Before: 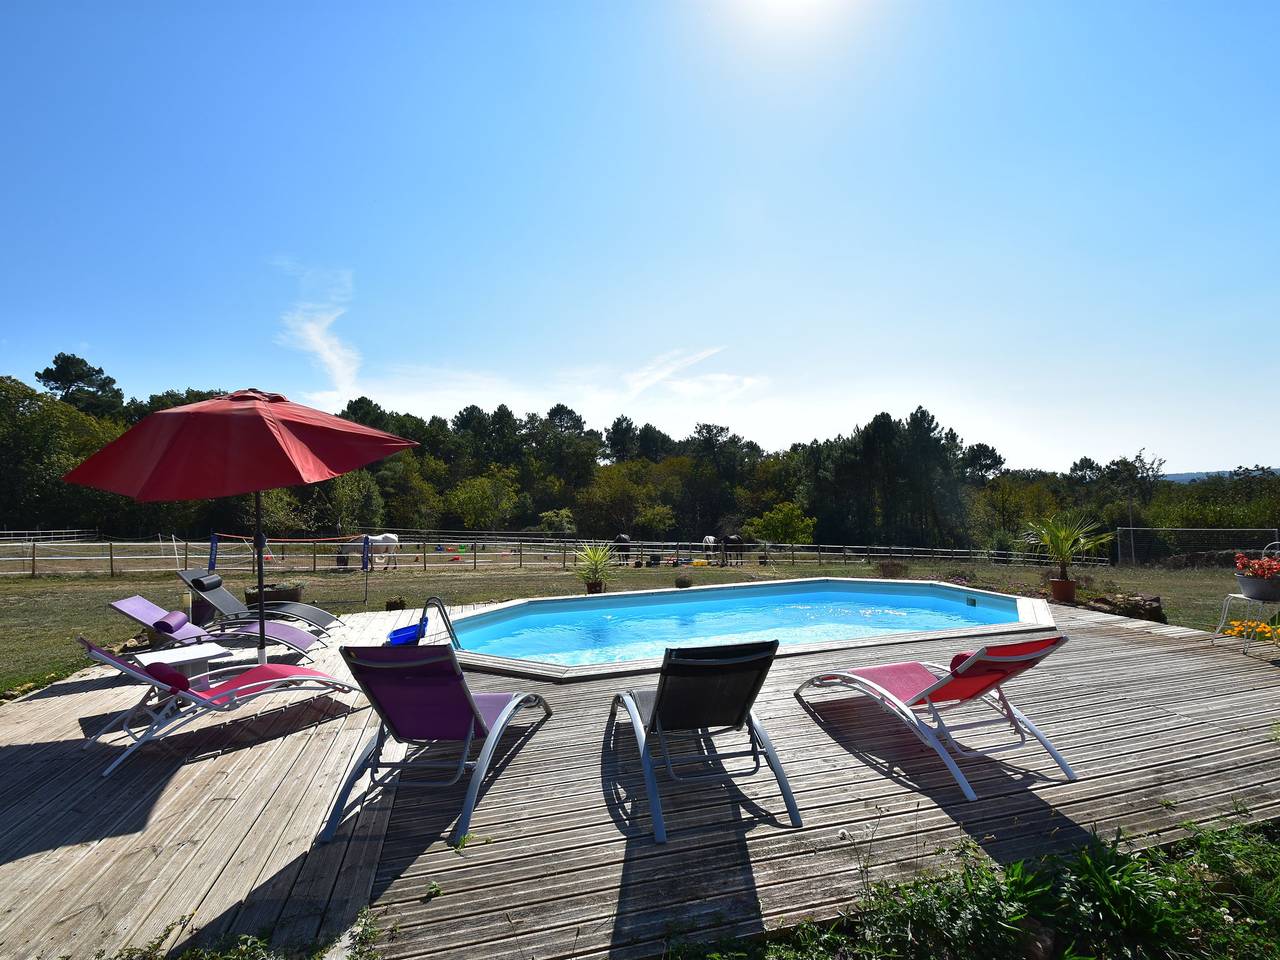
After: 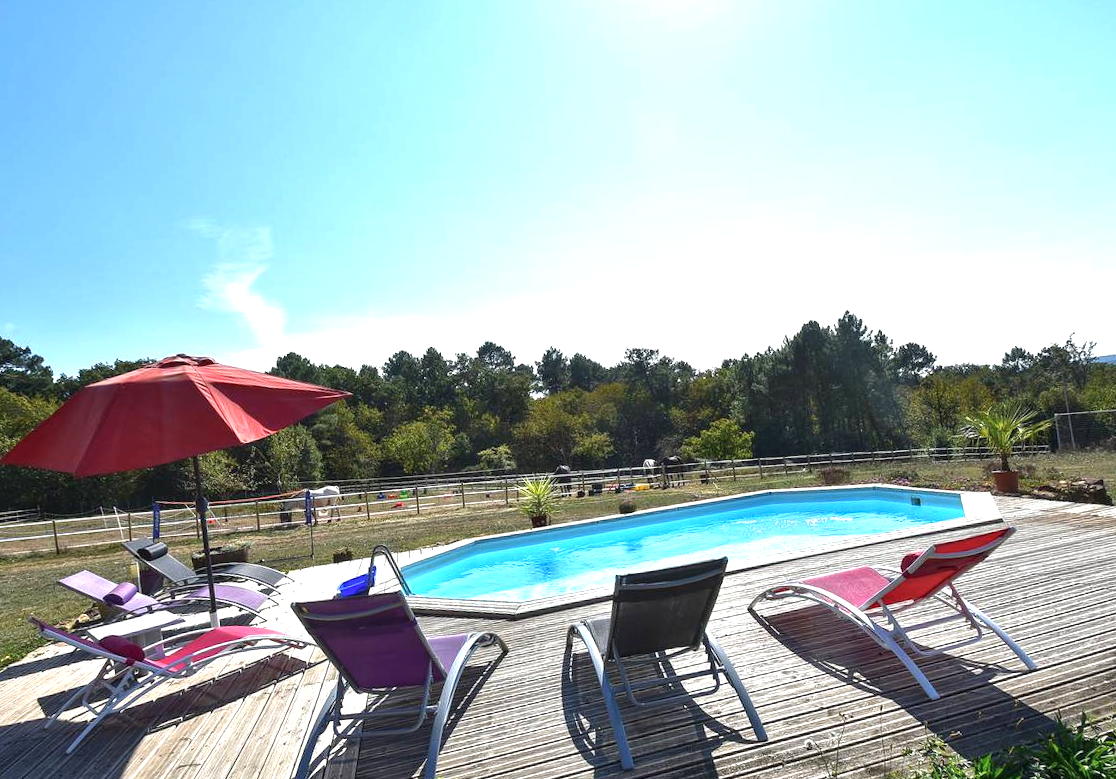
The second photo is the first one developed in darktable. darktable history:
rotate and perspective: rotation -5.2°, automatic cropping off
crop: left 7.856%, top 11.836%, right 10.12%, bottom 15.387%
exposure: black level correction 0, exposure 0.7 EV, compensate exposure bias true, compensate highlight preservation false
local contrast: on, module defaults
